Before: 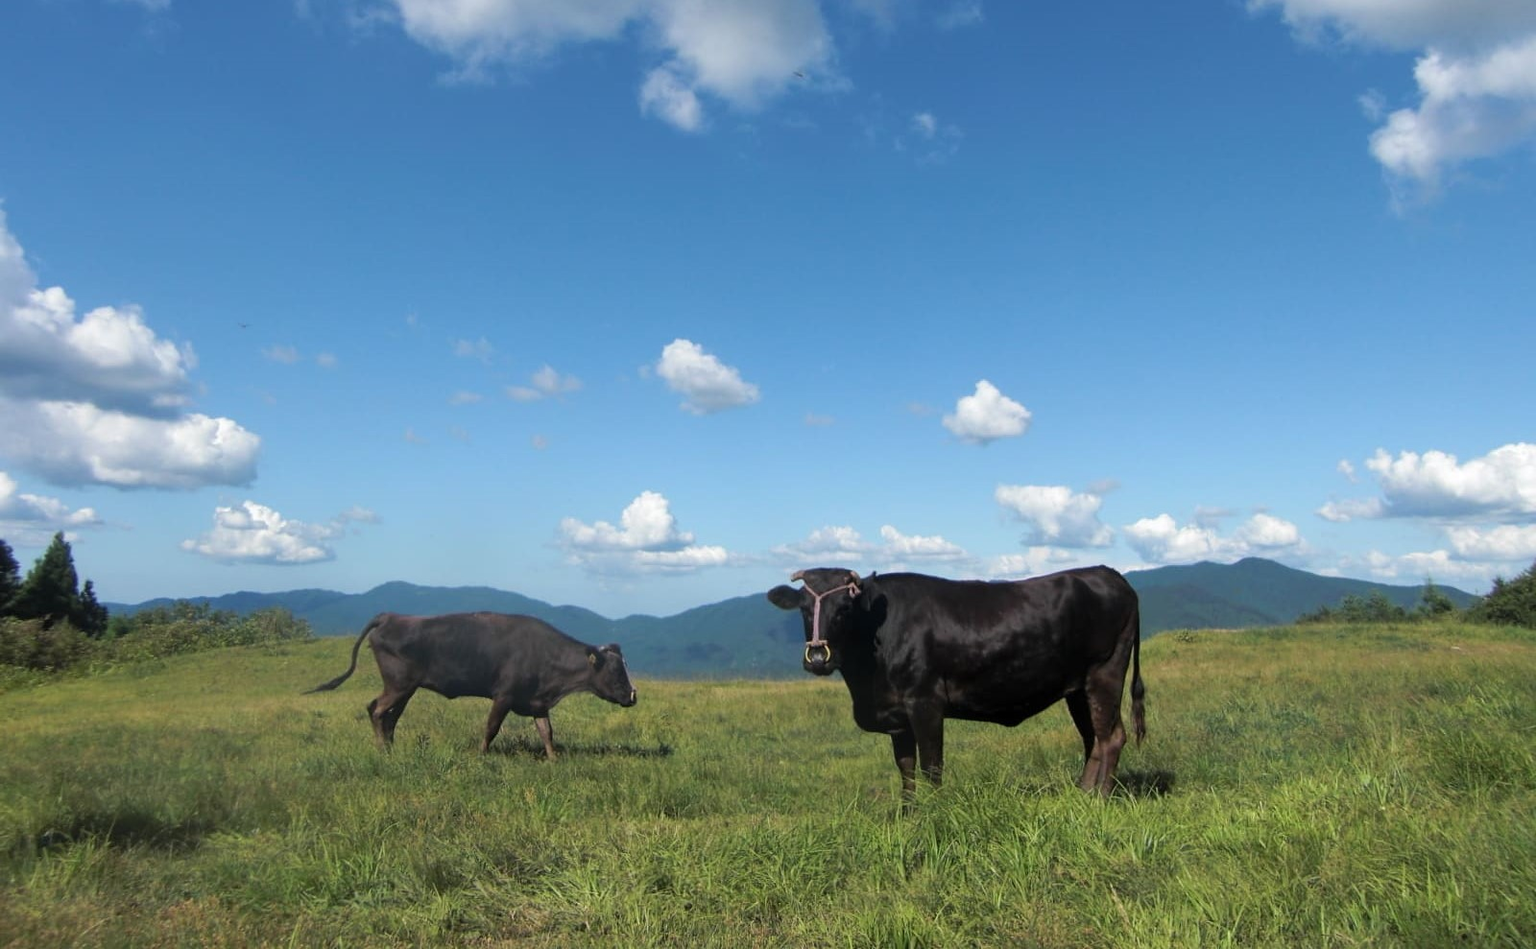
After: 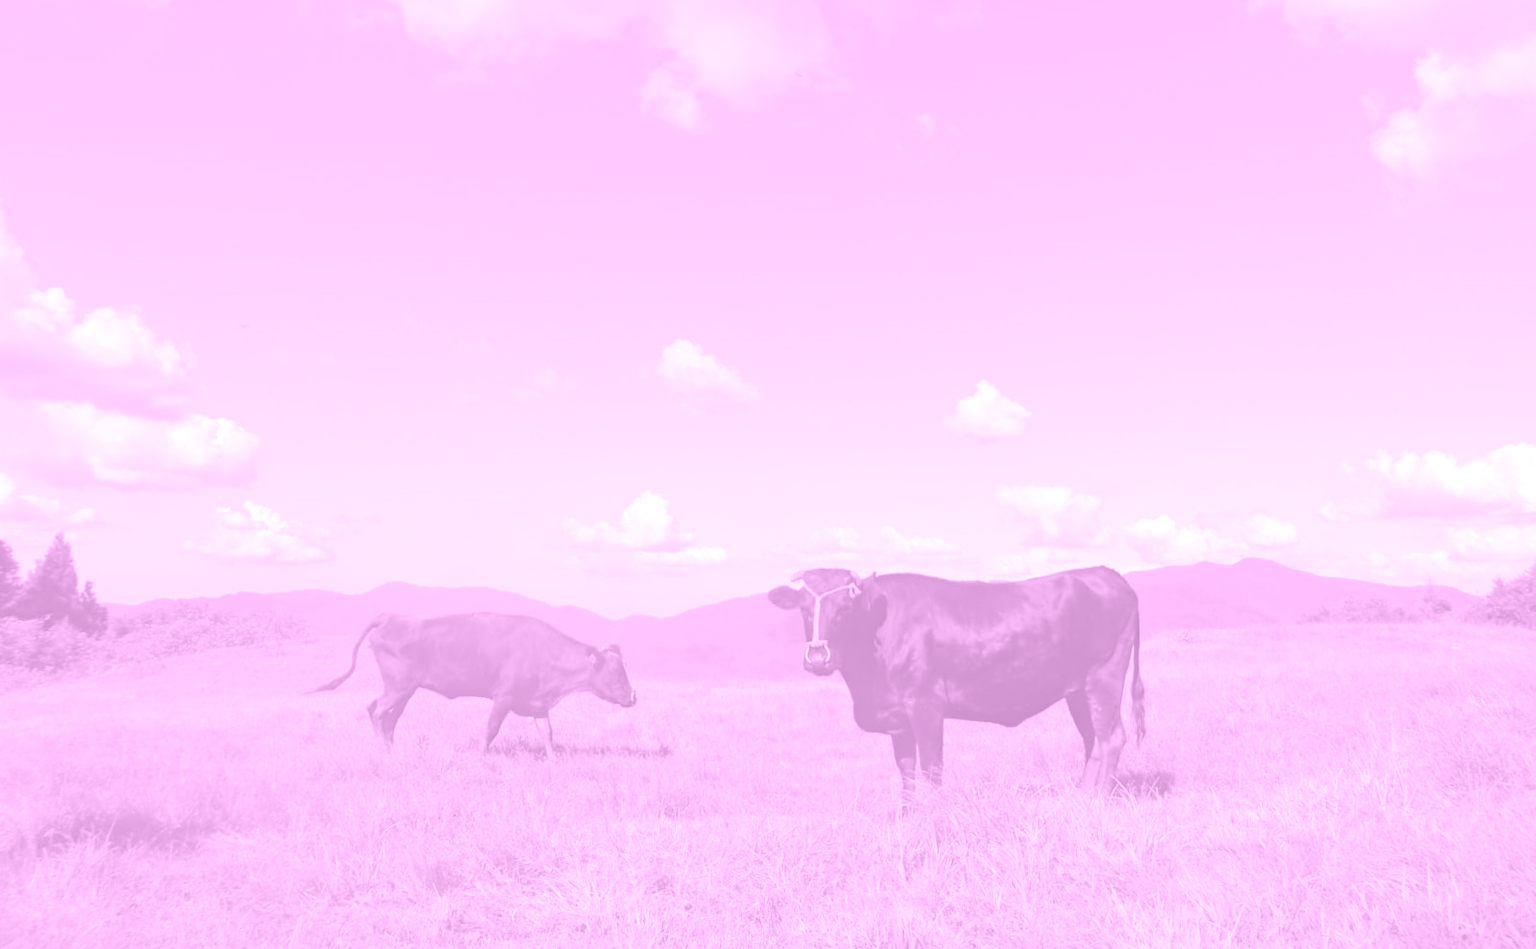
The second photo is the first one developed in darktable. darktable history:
haze removal: compatibility mode true, adaptive false
exposure: black level correction 0, exposure 1.1 EV, compensate exposure bias true, compensate highlight preservation false
colorize: hue 331.2°, saturation 75%, source mix 30.28%, lightness 70.52%, version 1
